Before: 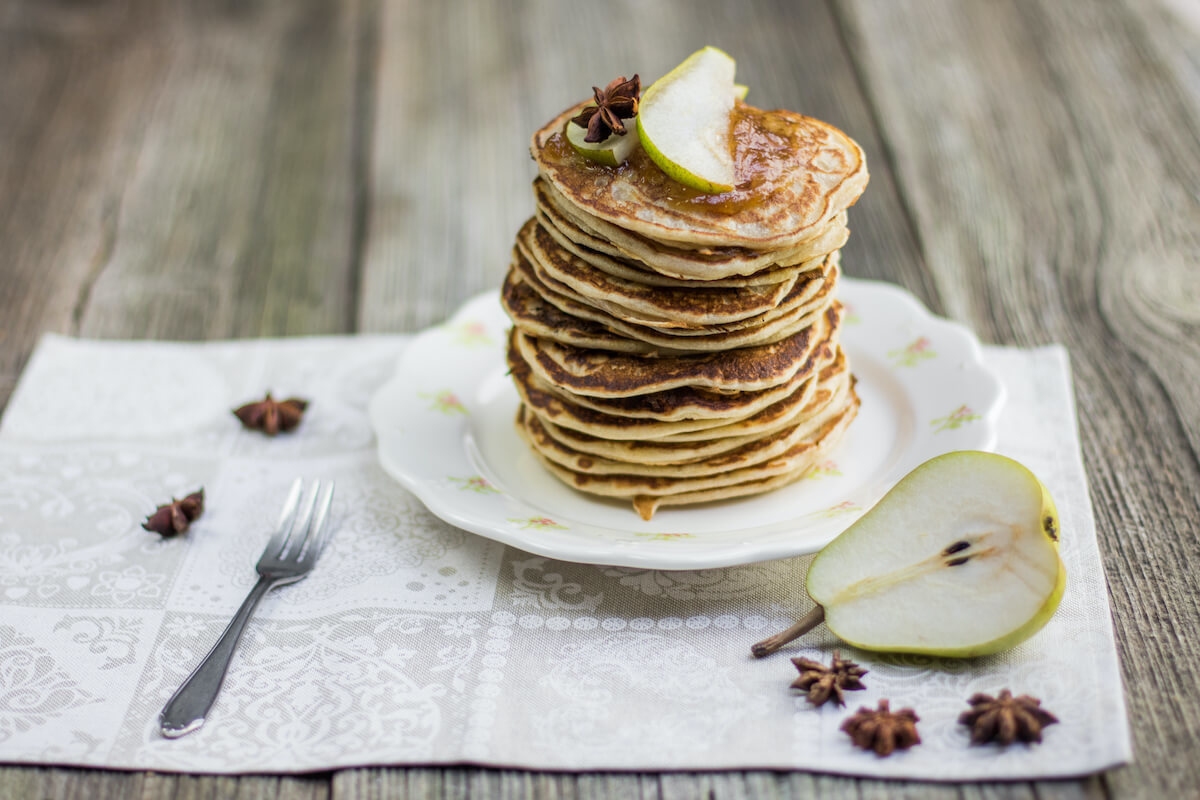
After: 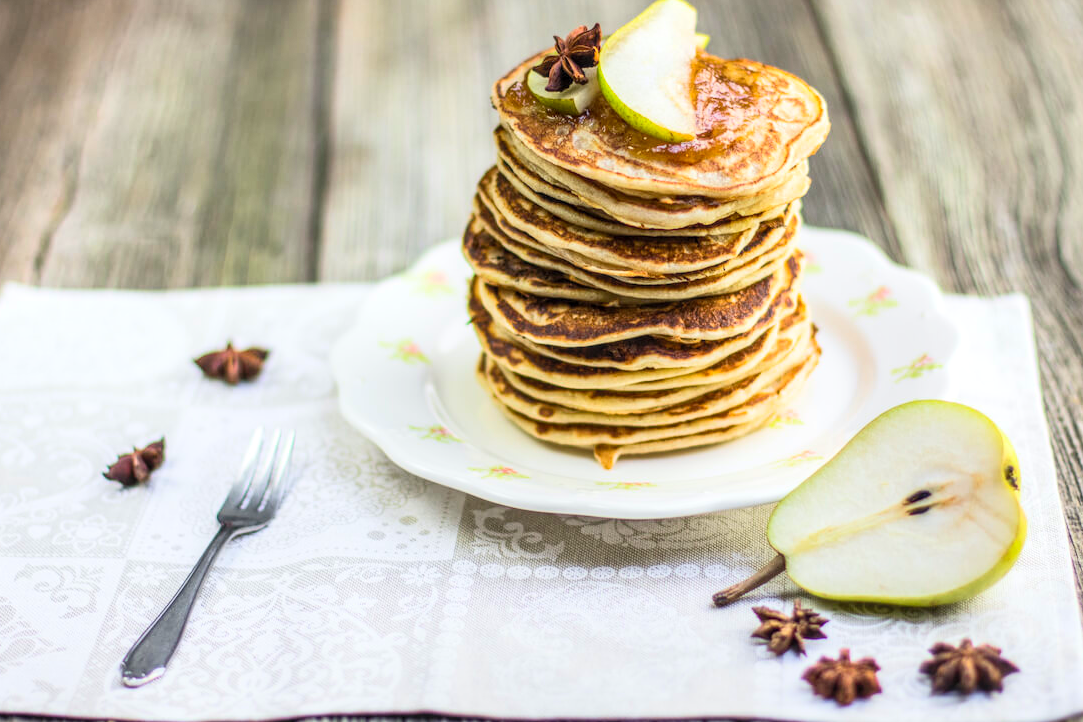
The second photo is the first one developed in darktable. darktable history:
contrast brightness saturation: contrast 0.24, brightness 0.26, saturation 0.39
local contrast: on, module defaults
crop: left 3.305%, top 6.436%, right 6.389%, bottom 3.258%
